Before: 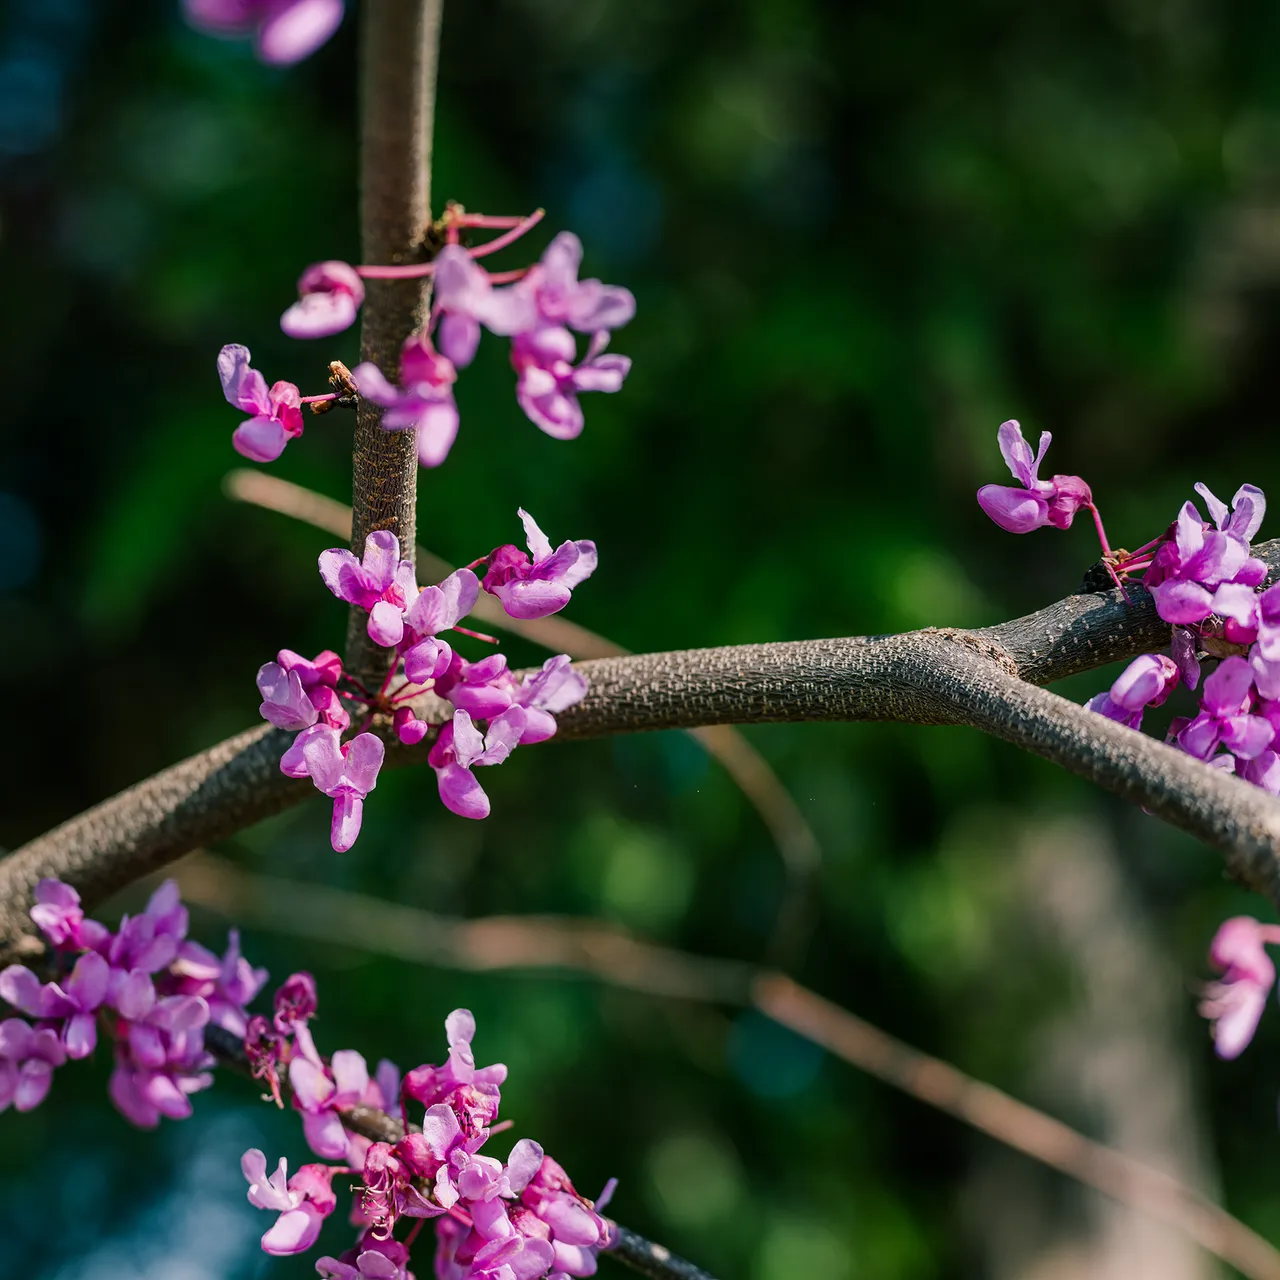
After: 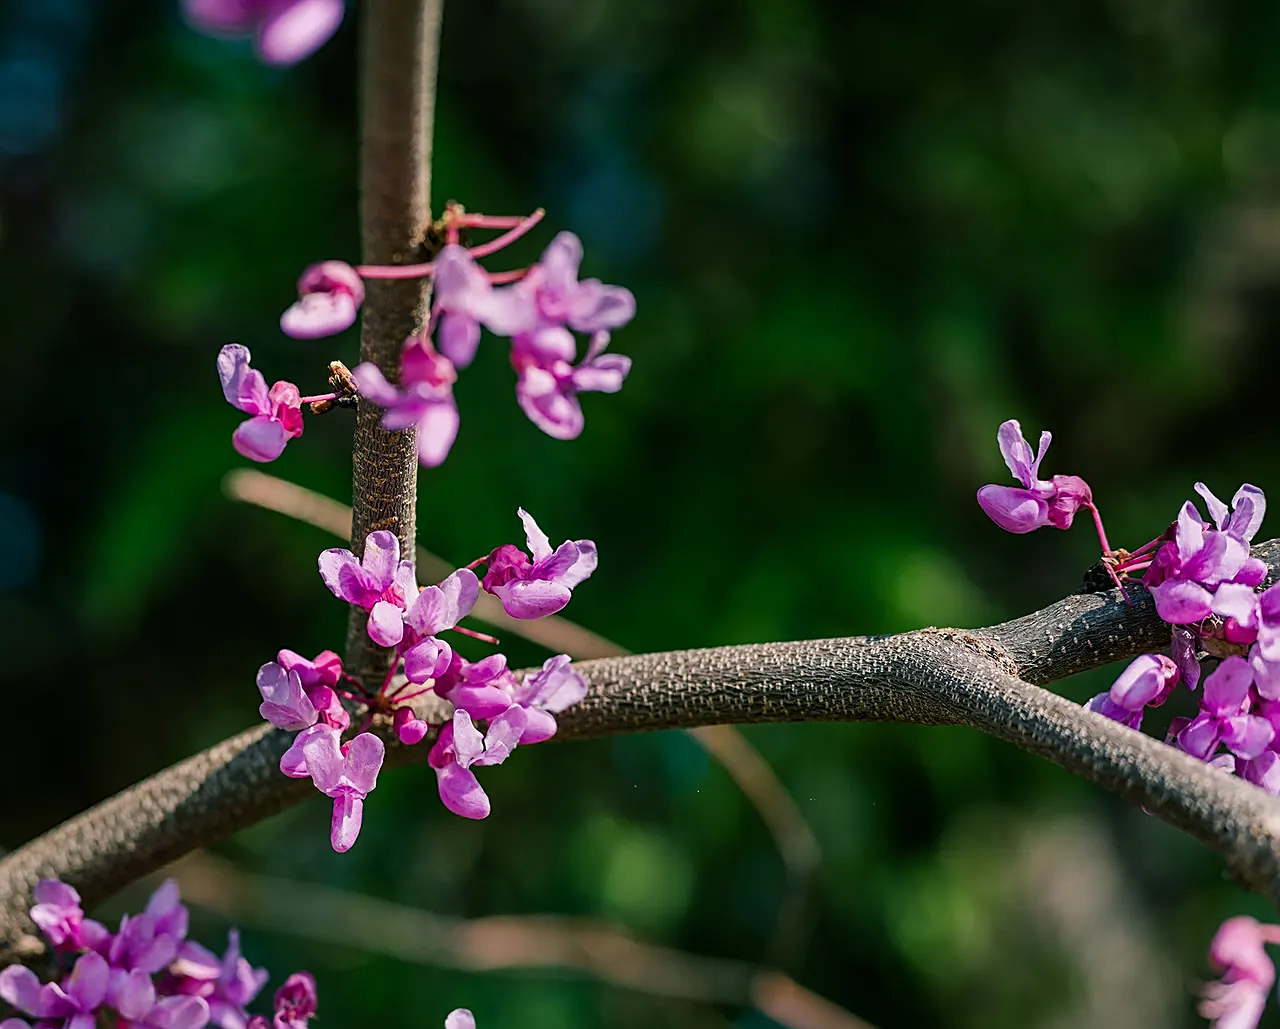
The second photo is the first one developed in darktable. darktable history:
sharpen: on, module defaults
crop: bottom 19.574%
